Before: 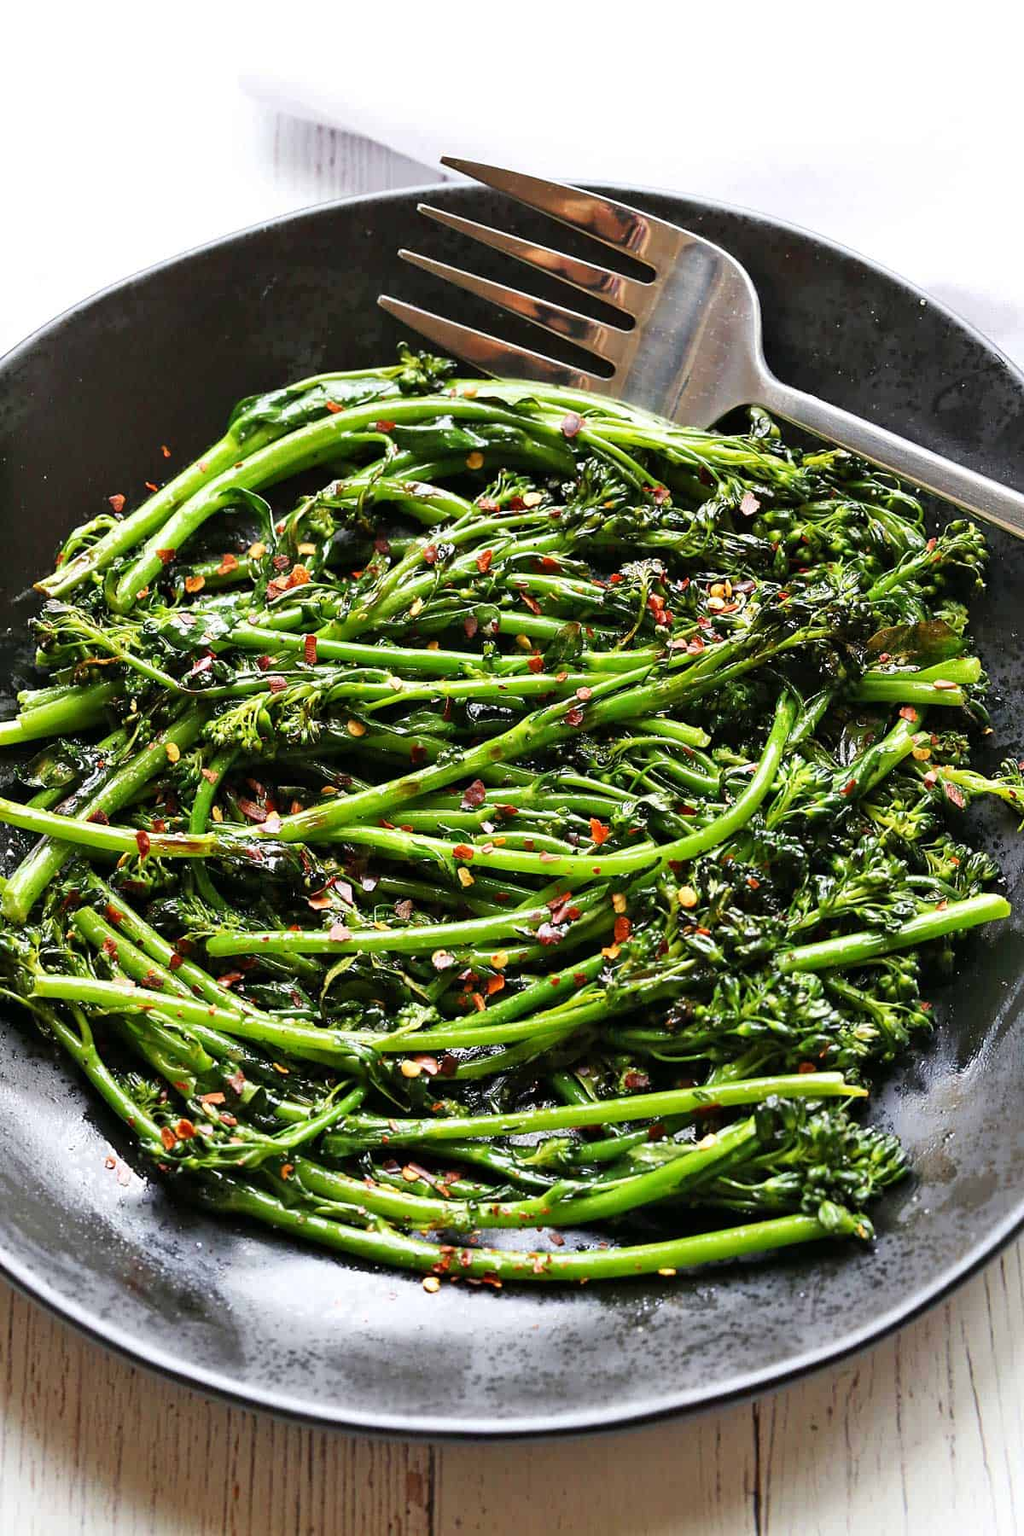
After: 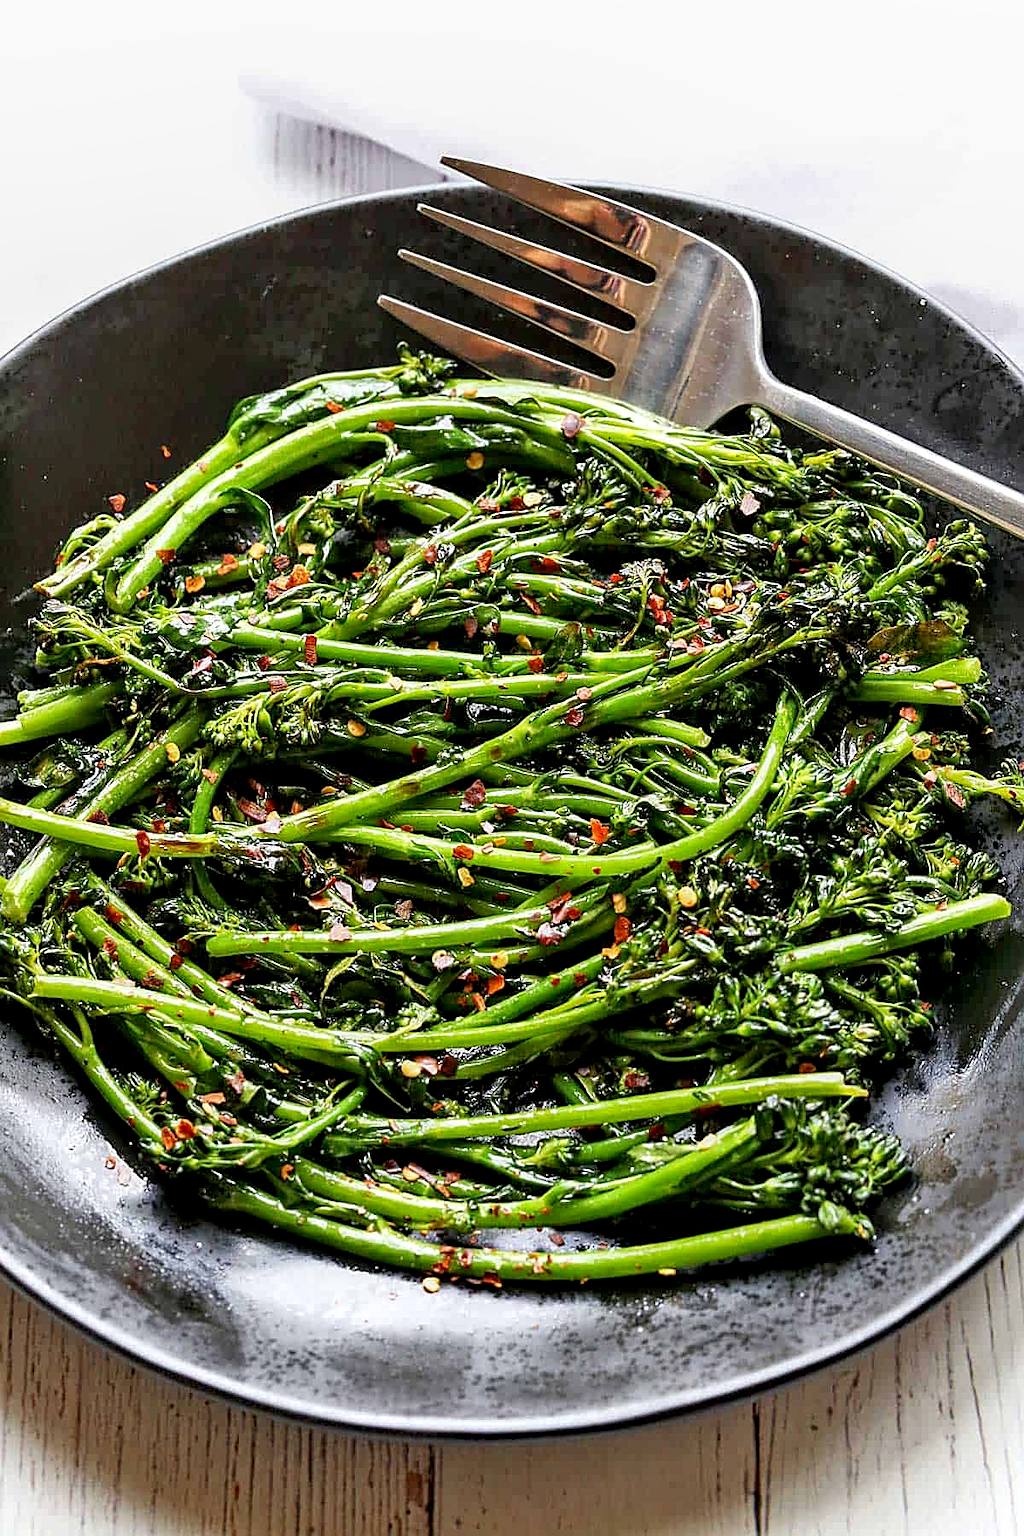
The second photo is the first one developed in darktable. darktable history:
sharpen: on, module defaults
local contrast: detail 130%
exposure: black level correction 0.007, compensate highlight preservation false
